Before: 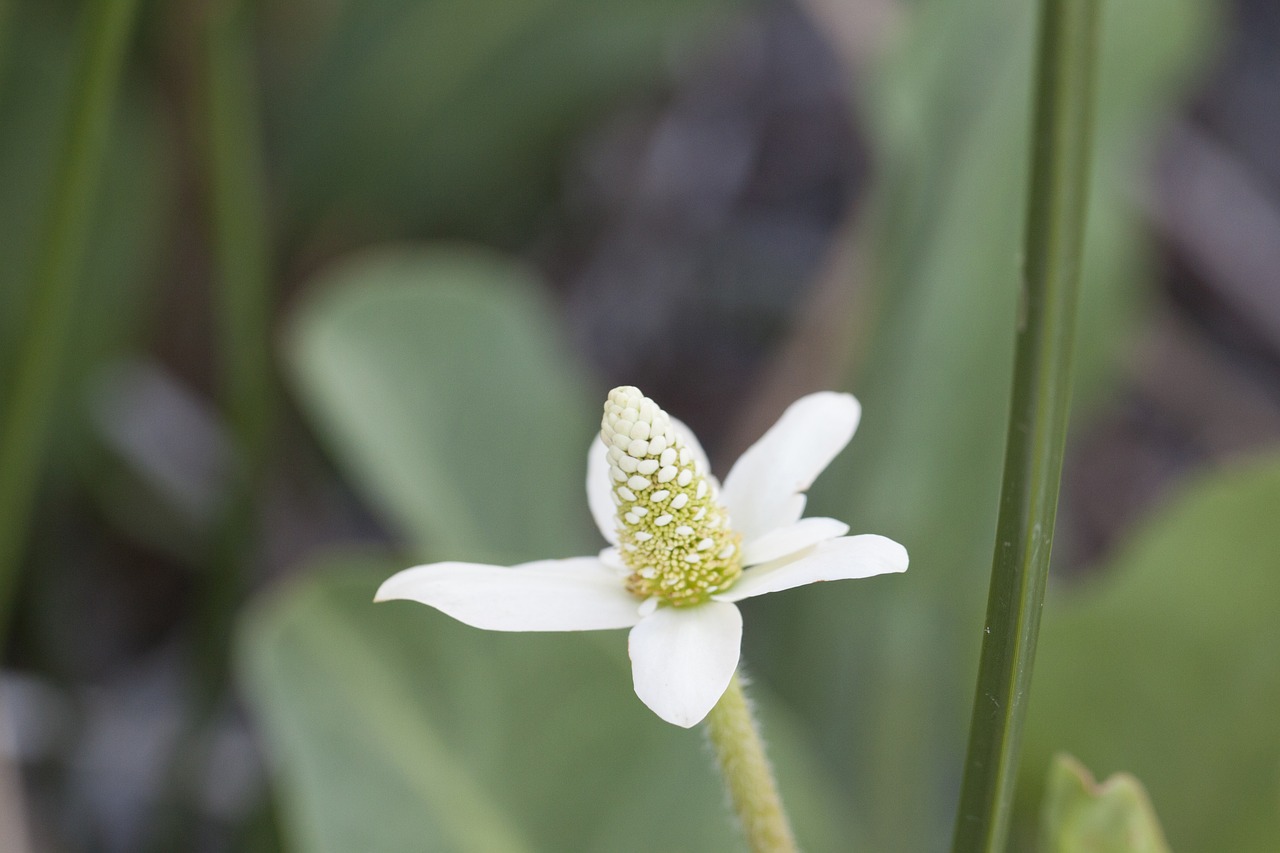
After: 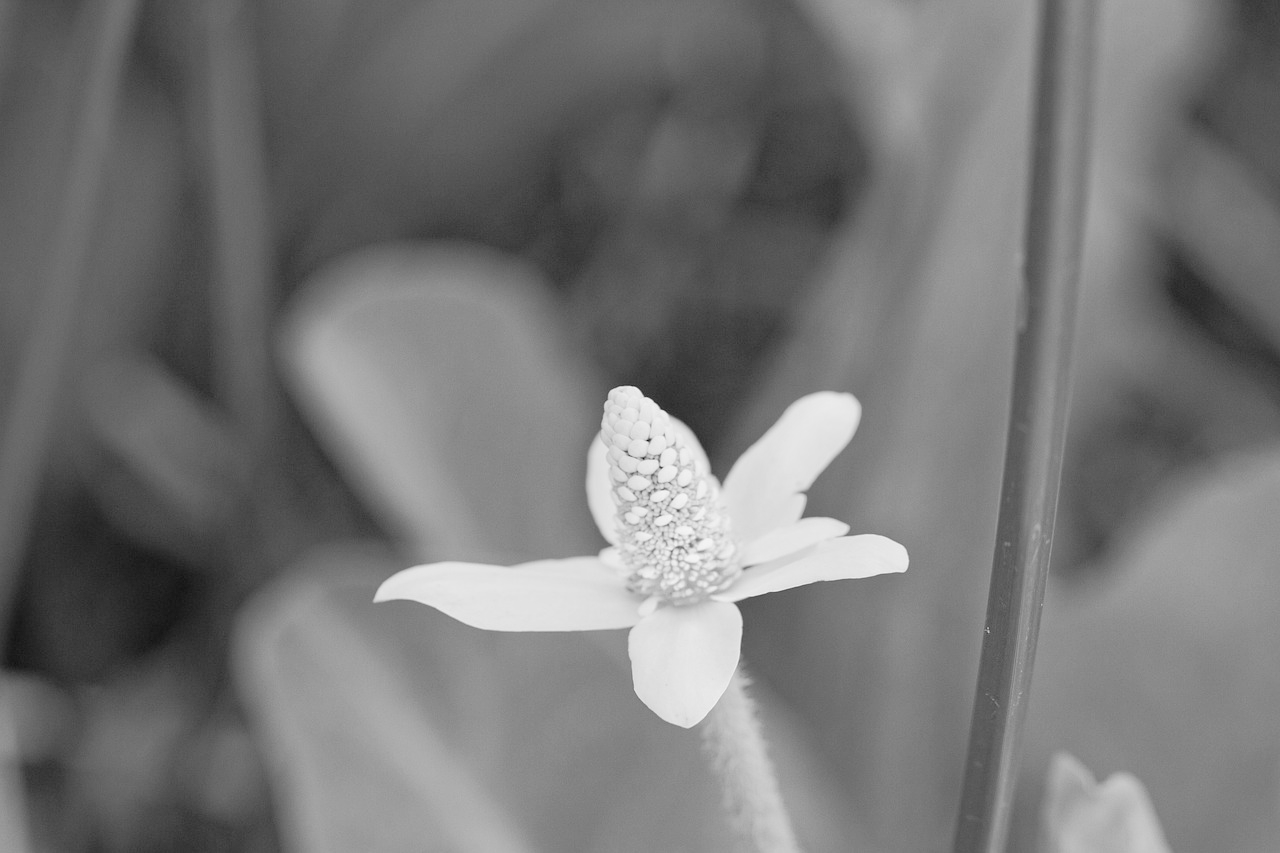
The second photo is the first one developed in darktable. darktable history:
tone curve: curves: ch0 [(0, 0) (0.003, 0.003) (0.011, 0.006) (0.025, 0.015) (0.044, 0.025) (0.069, 0.034) (0.1, 0.052) (0.136, 0.092) (0.177, 0.157) (0.224, 0.228) (0.277, 0.305) (0.335, 0.392) (0.399, 0.466) (0.468, 0.543) (0.543, 0.612) (0.623, 0.692) (0.709, 0.78) (0.801, 0.865) (0.898, 0.935) (1, 1)], preserve colors none
exposure: black level correction 0, exposure 1.1 EV, compensate exposure bias true, compensate highlight preservation false
monochrome: a 79.32, b 81.83, size 1.1
haze removal: strength 0.29, distance 0.25, compatibility mode true, adaptive false
